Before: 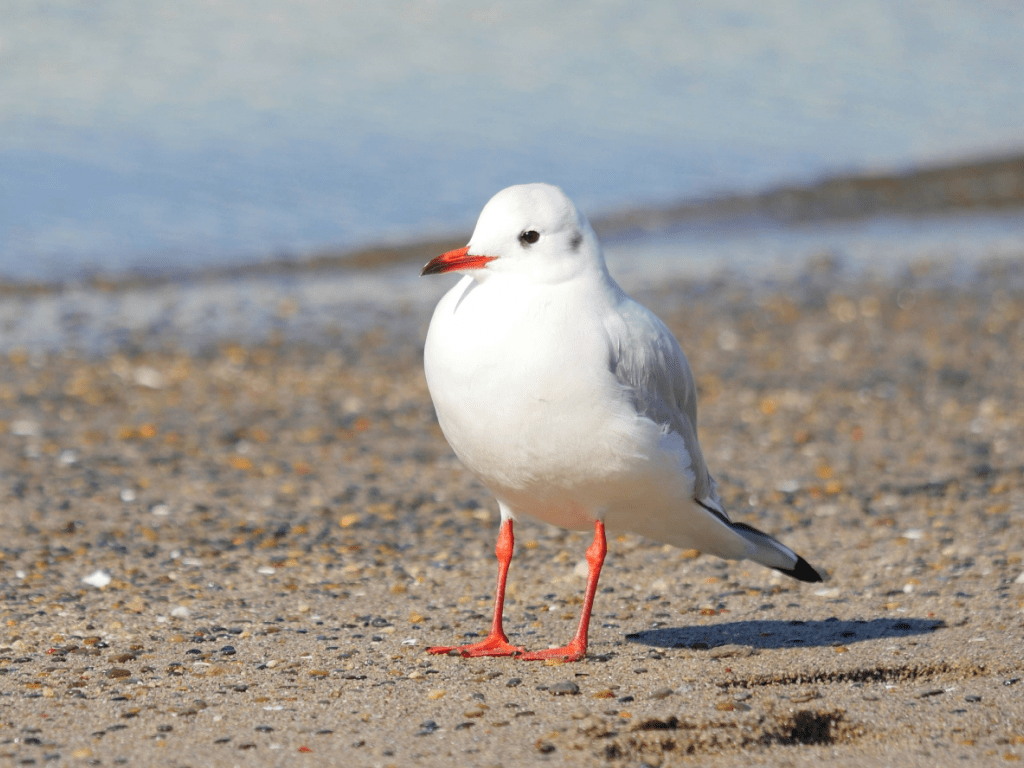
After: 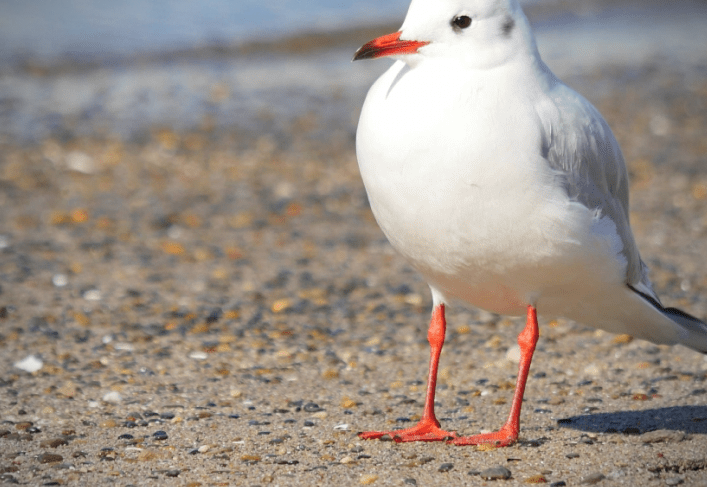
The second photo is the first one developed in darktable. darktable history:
crop: left 6.655%, top 28.001%, right 24.238%, bottom 8.465%
vignetting: unbound false
